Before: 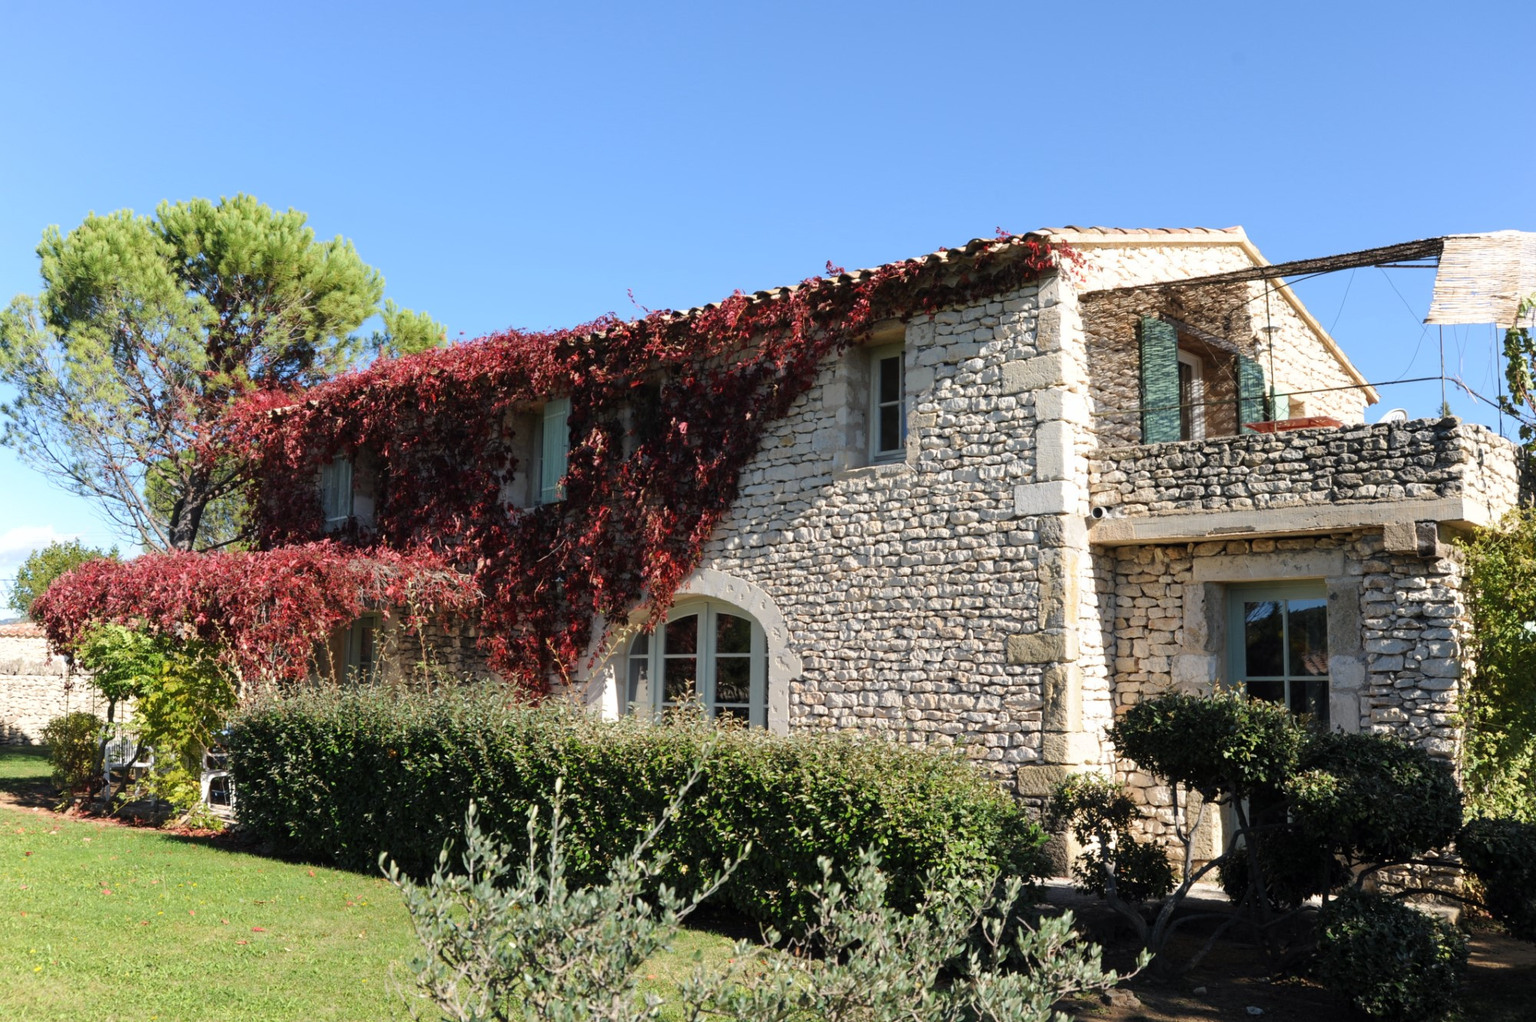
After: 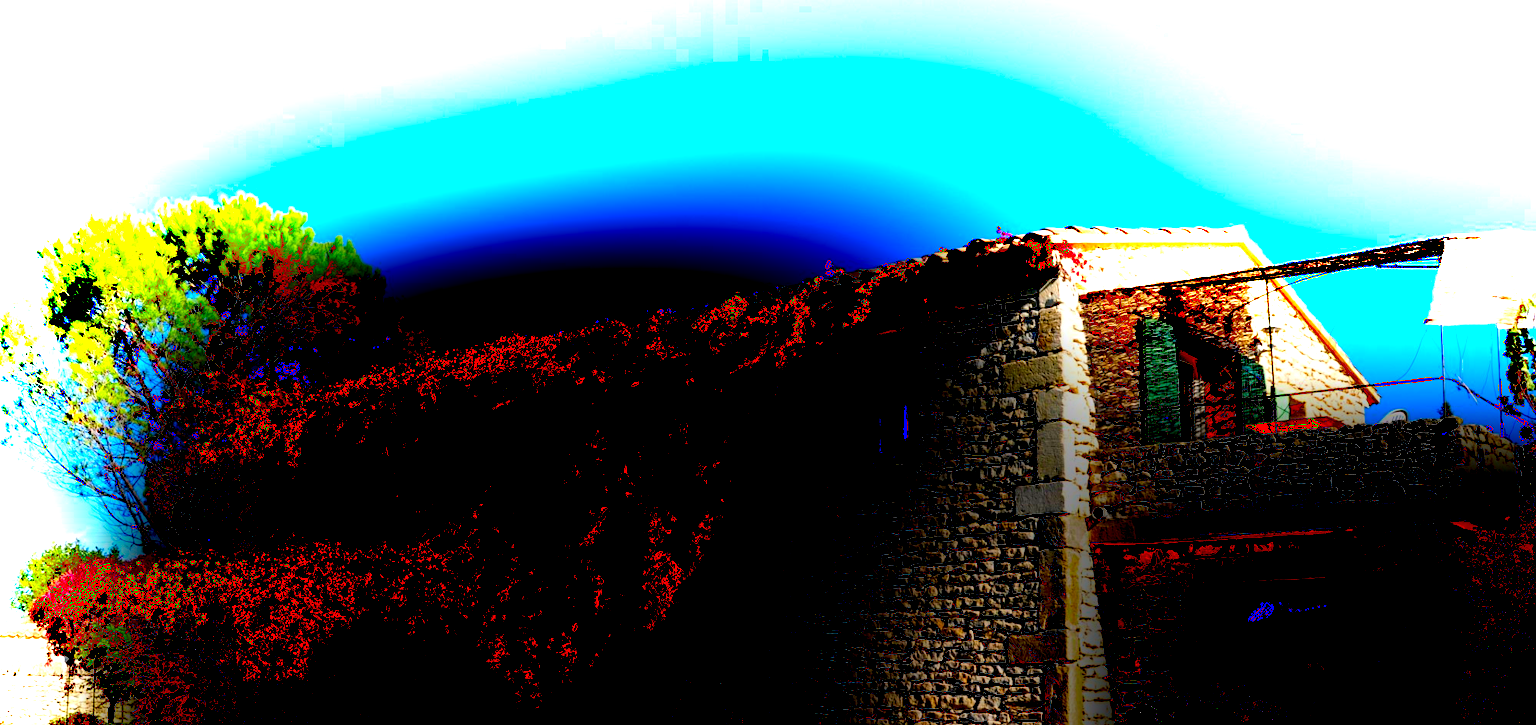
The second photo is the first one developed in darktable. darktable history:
crop: right 0.001%, bottom 29.046%
local contrast: on, module defaults
exposure: black level correction 0.1, exposure 2.906 EV, compensate highlight preservation false
